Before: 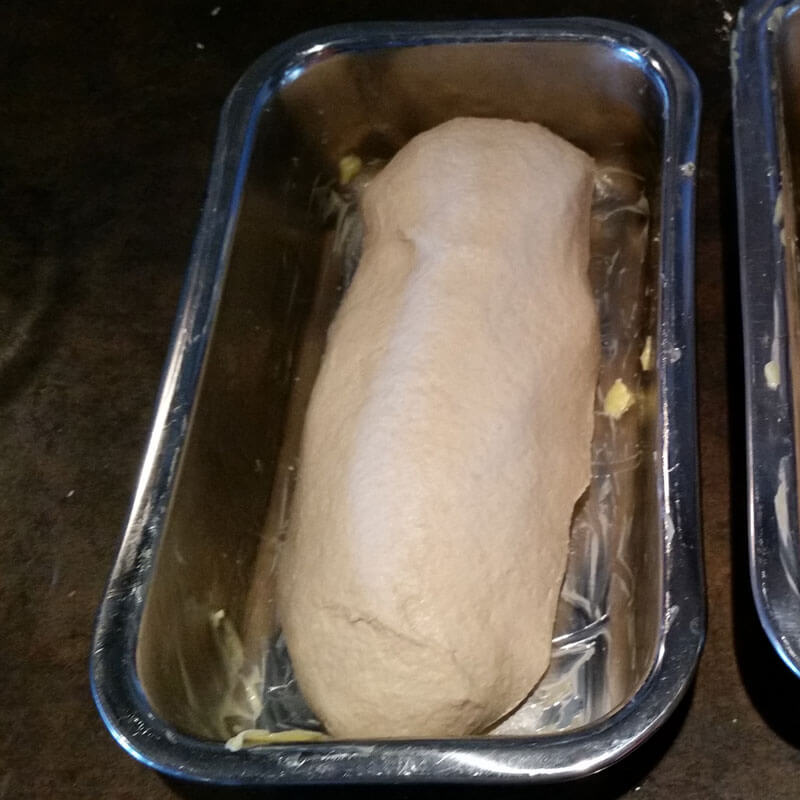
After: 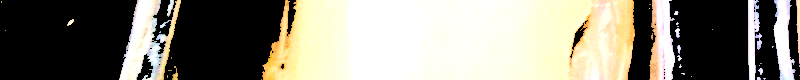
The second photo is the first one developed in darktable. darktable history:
crop and rotate: top 59.084%, bottom 30.916%
tone curve: curves: ch0 [(0, 0) (0.003, 0.001) (0.011, 0.005) (0.025, 0.01) (0.044, 0.019) (0.069, 0.029) (0.1, 0.042) (0.136, 0.078) (0.177, 0.129) (0.224, 0.182) (0.277, 0.246) (0.335, 0.318) (0.399, 0.396) (0.468, 0.481) (0.543, 0.573) (0.623, 0.672) (0.709, 0.777) (0.801, 0.881) (0.898, 0.975) (1, 1)], preserve colors none
levels: levels [0.246, 0.246, 0.506]
